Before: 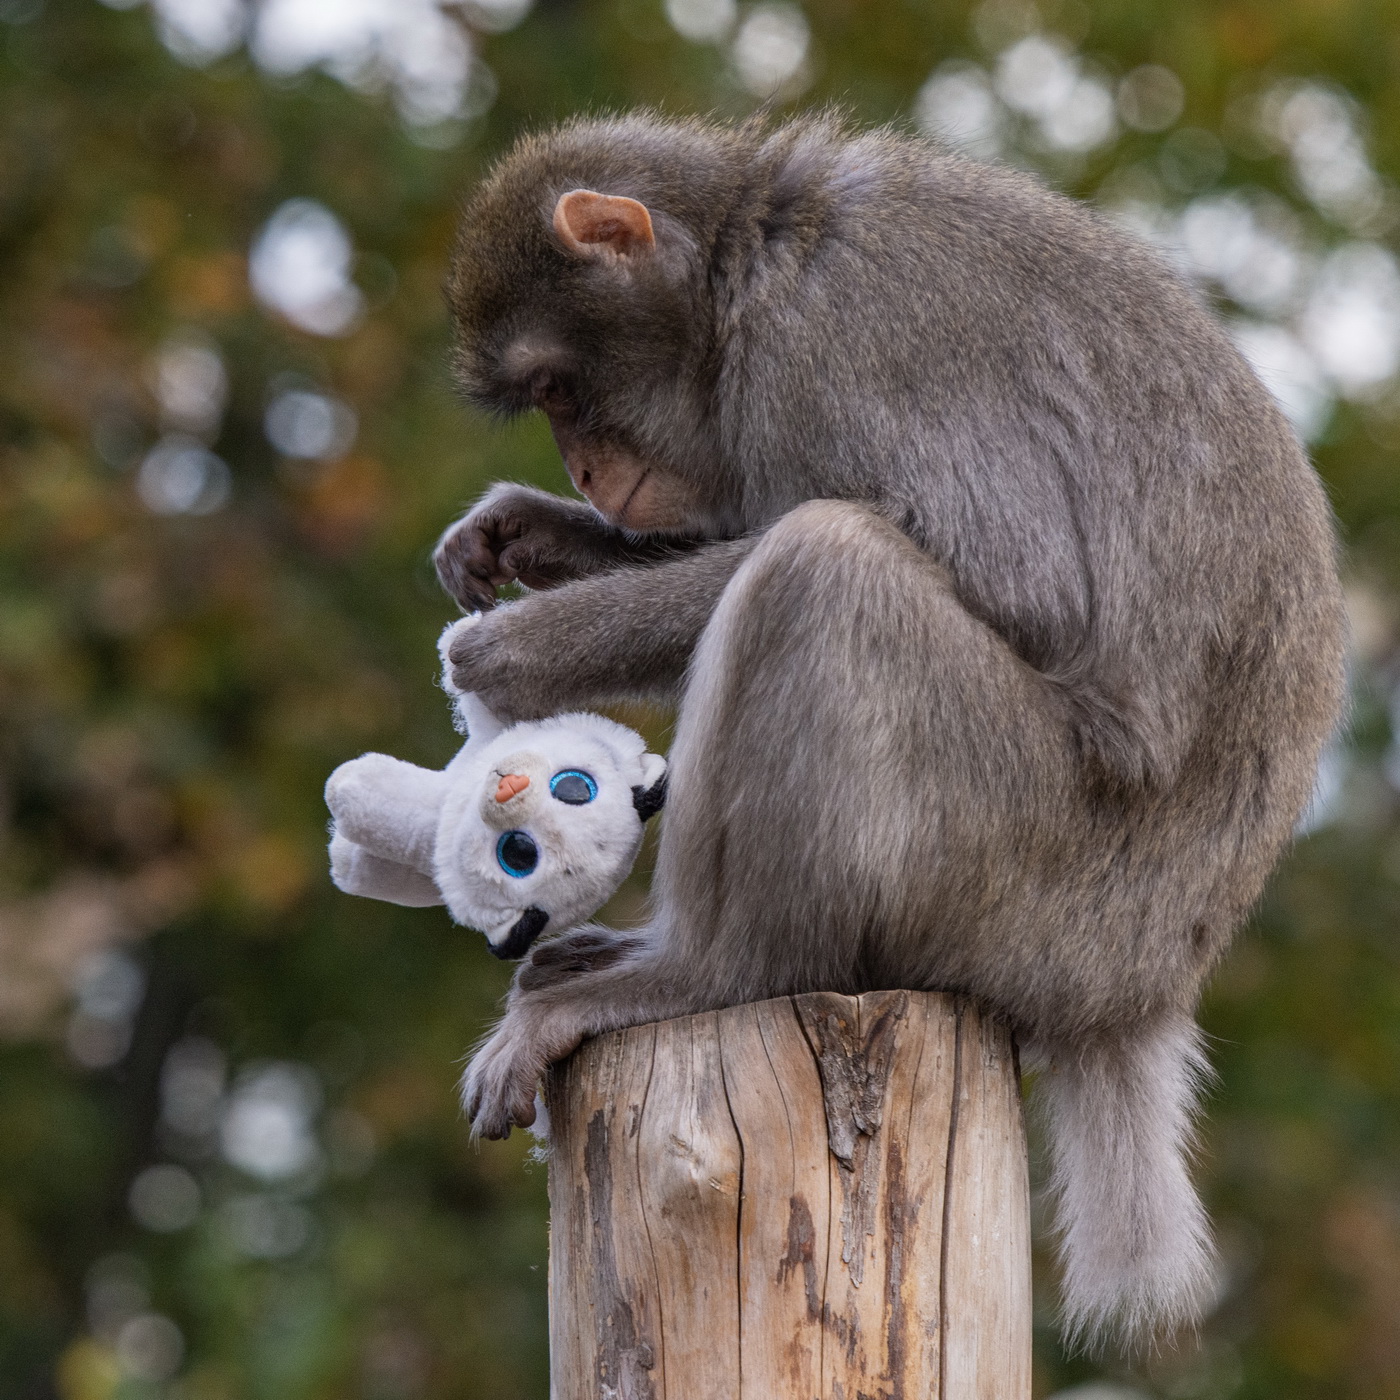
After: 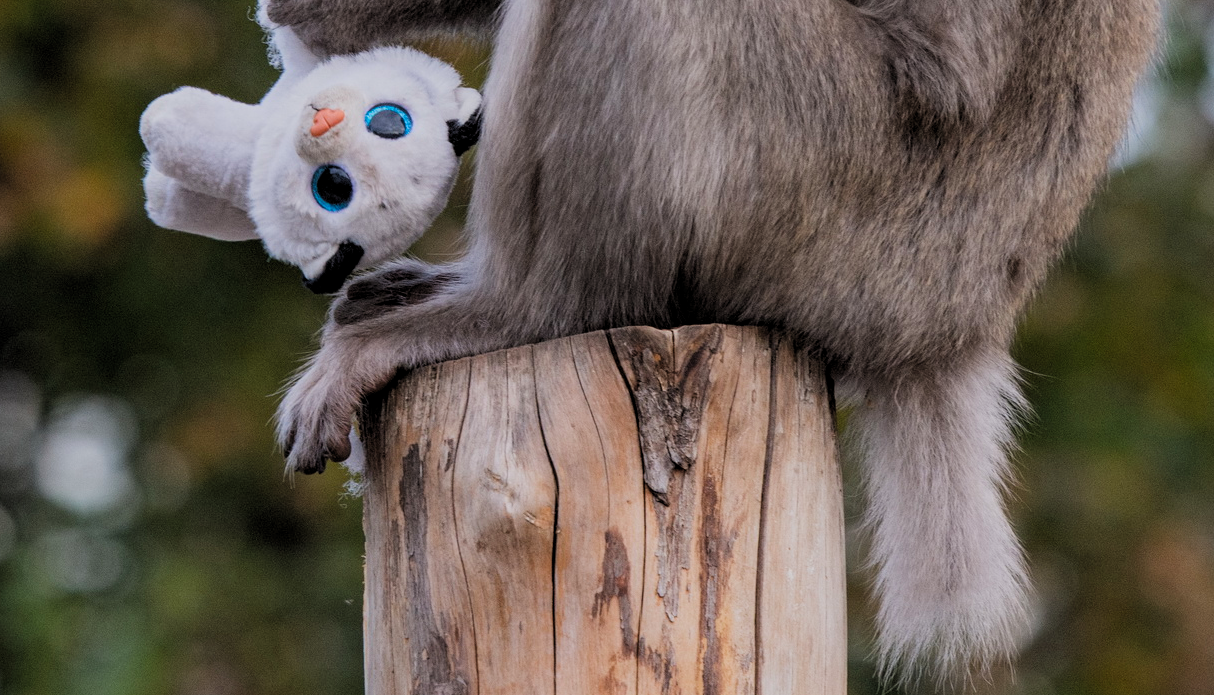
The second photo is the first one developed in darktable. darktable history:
filmic rgb: black relative exposure -7.65 EV, white relative exposure 4.56 EV, hardness 3.61, add noise in highlights 0, preserve chrominance luminance Y, color science v3 (2019), use custom middle-gray values true, contrast in highlights soft
levels: levels [0.016, 0.484, 0.953]
crop and rotate: left 13.228%, top 47.612%, bottom 2.726%
